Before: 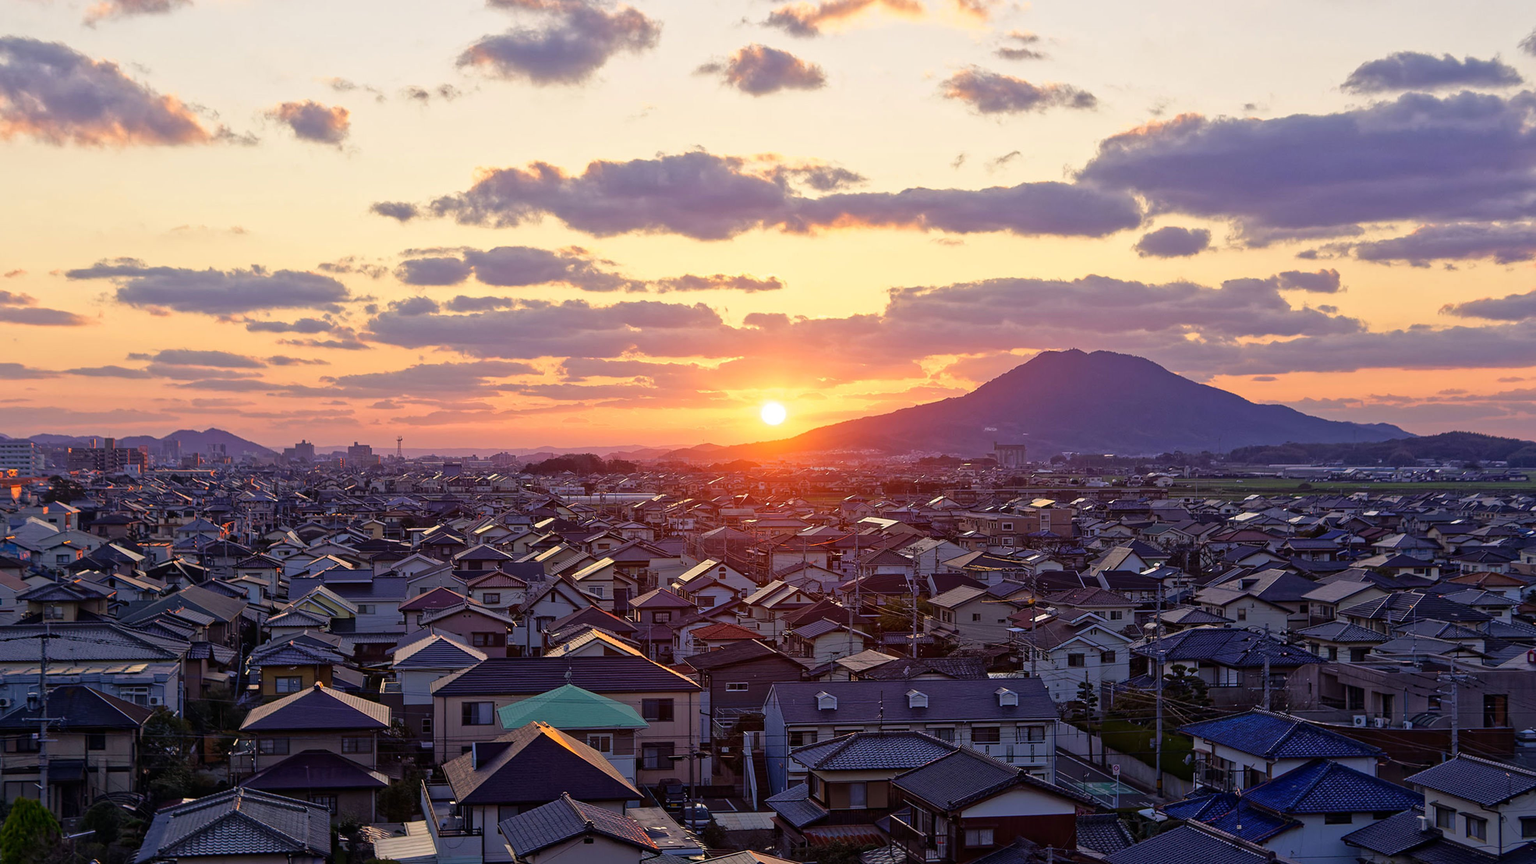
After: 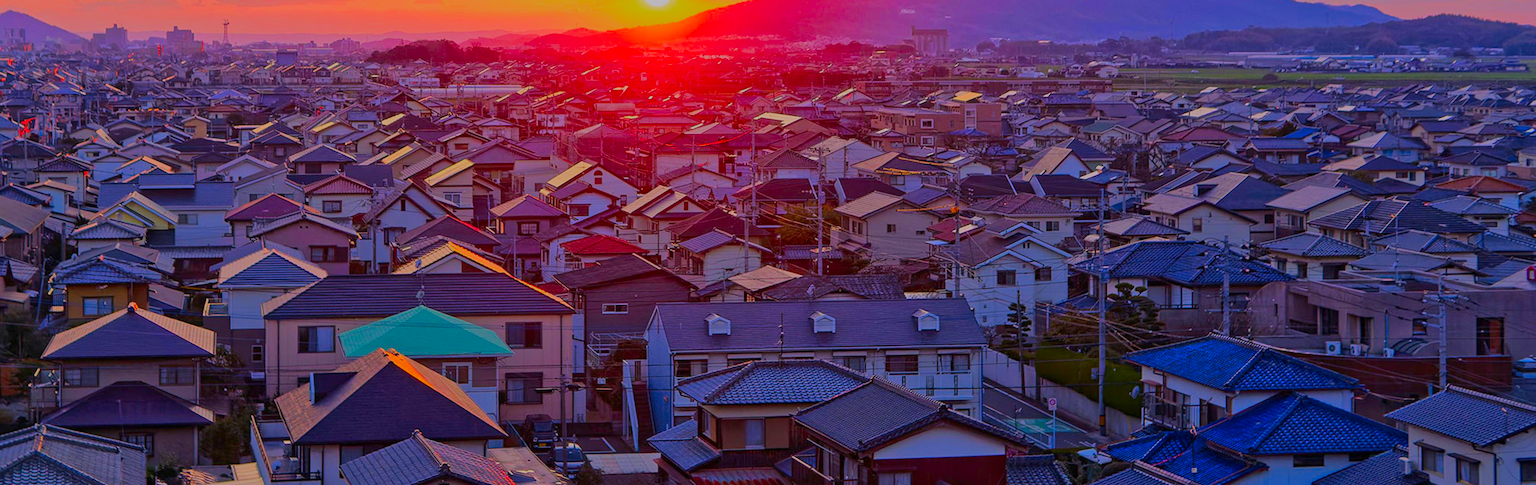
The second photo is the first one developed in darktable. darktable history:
color correction: highlights a* 1.52, highlights b* -1.89, saturation 2.5
crop and rotate: left 13.294%, top 48.562%, bottom 2.724%
filmic rgb: black relative exposure -15.99 EV, white relative exposure 8 EV, hardness 4.11, latitude 50.16%, contrast 0.505
tone equalizer: -8 EV -0.743 EV, -7 EV -0.73 EV, -6 EV -0.607 EV, -5 EV -0.394 EV, -3 EV 0.386 EV, -2 EV 0.6 EV, -1 EV 0.688 EV, +0 EV 0.754 EV, edges refinement/feathering 500, mask exposure compensation -1.57 EV, preserve details no
